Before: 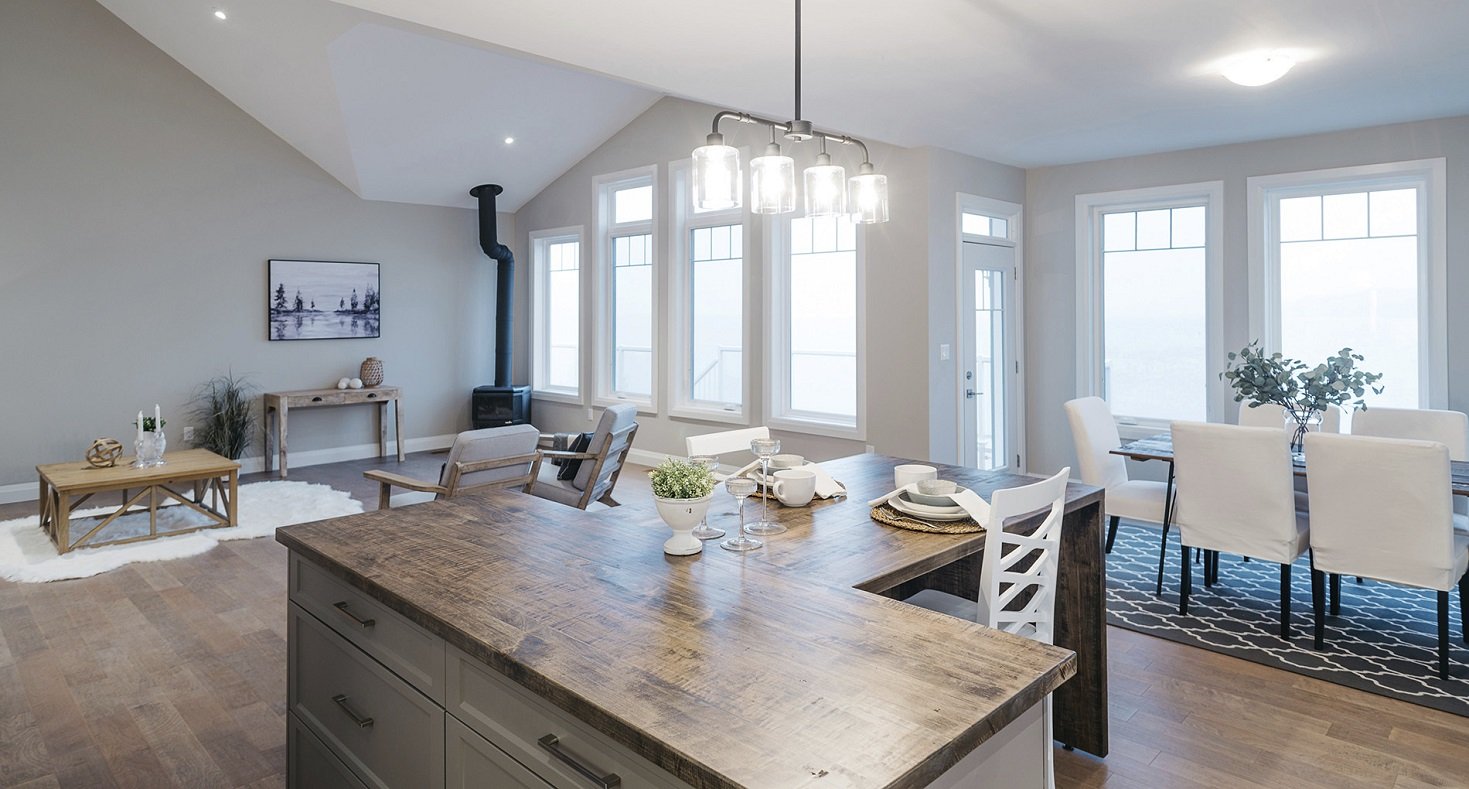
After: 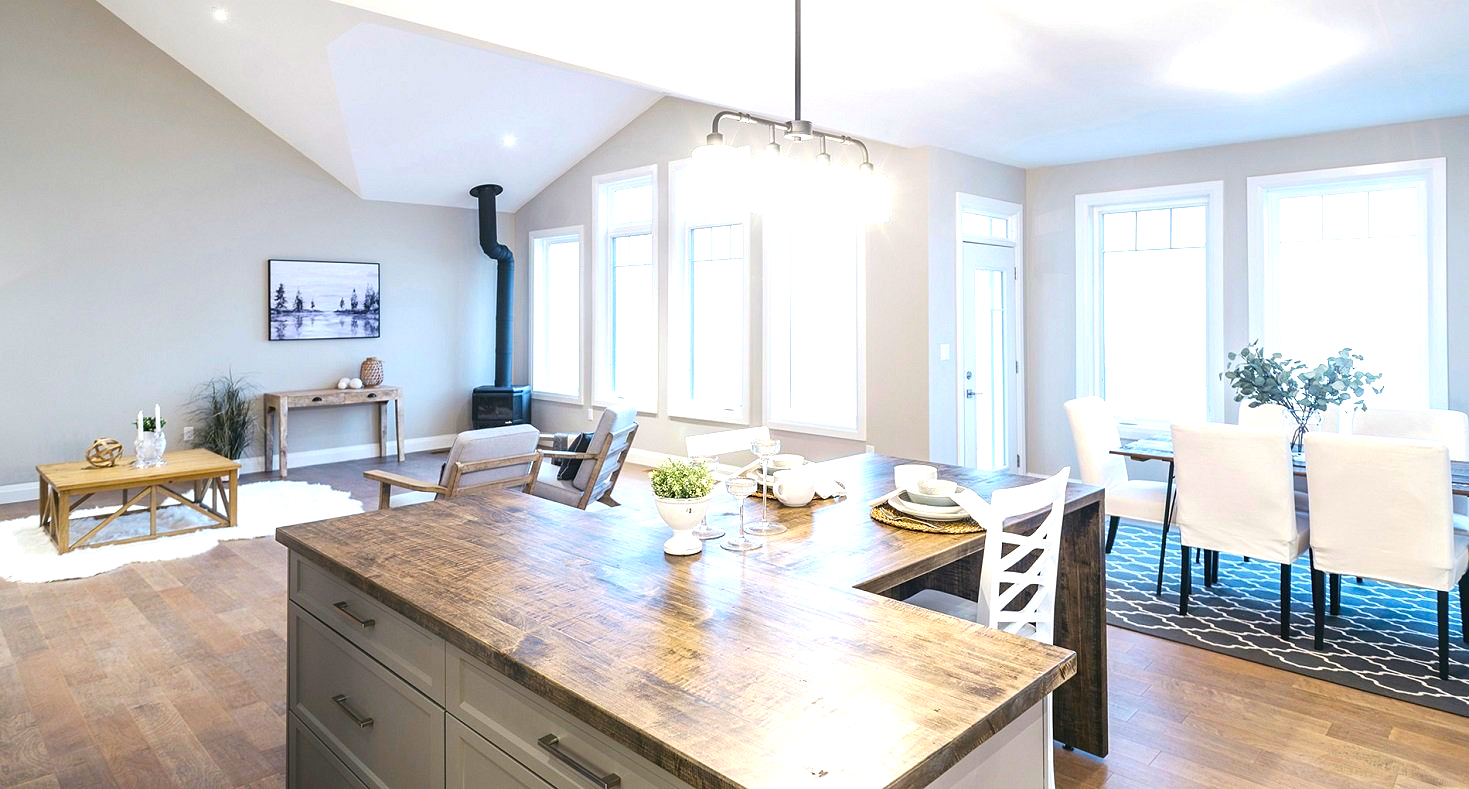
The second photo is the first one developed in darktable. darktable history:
color balance rgb: linear chroma grading › global chroma 10%, perceptual saturation grading › global saturation 30%, global vibrance 10%
exposure: black level correction 0.001, exposure 0.955 EV, compensate exposure bias true, compensate highlight preservation false
